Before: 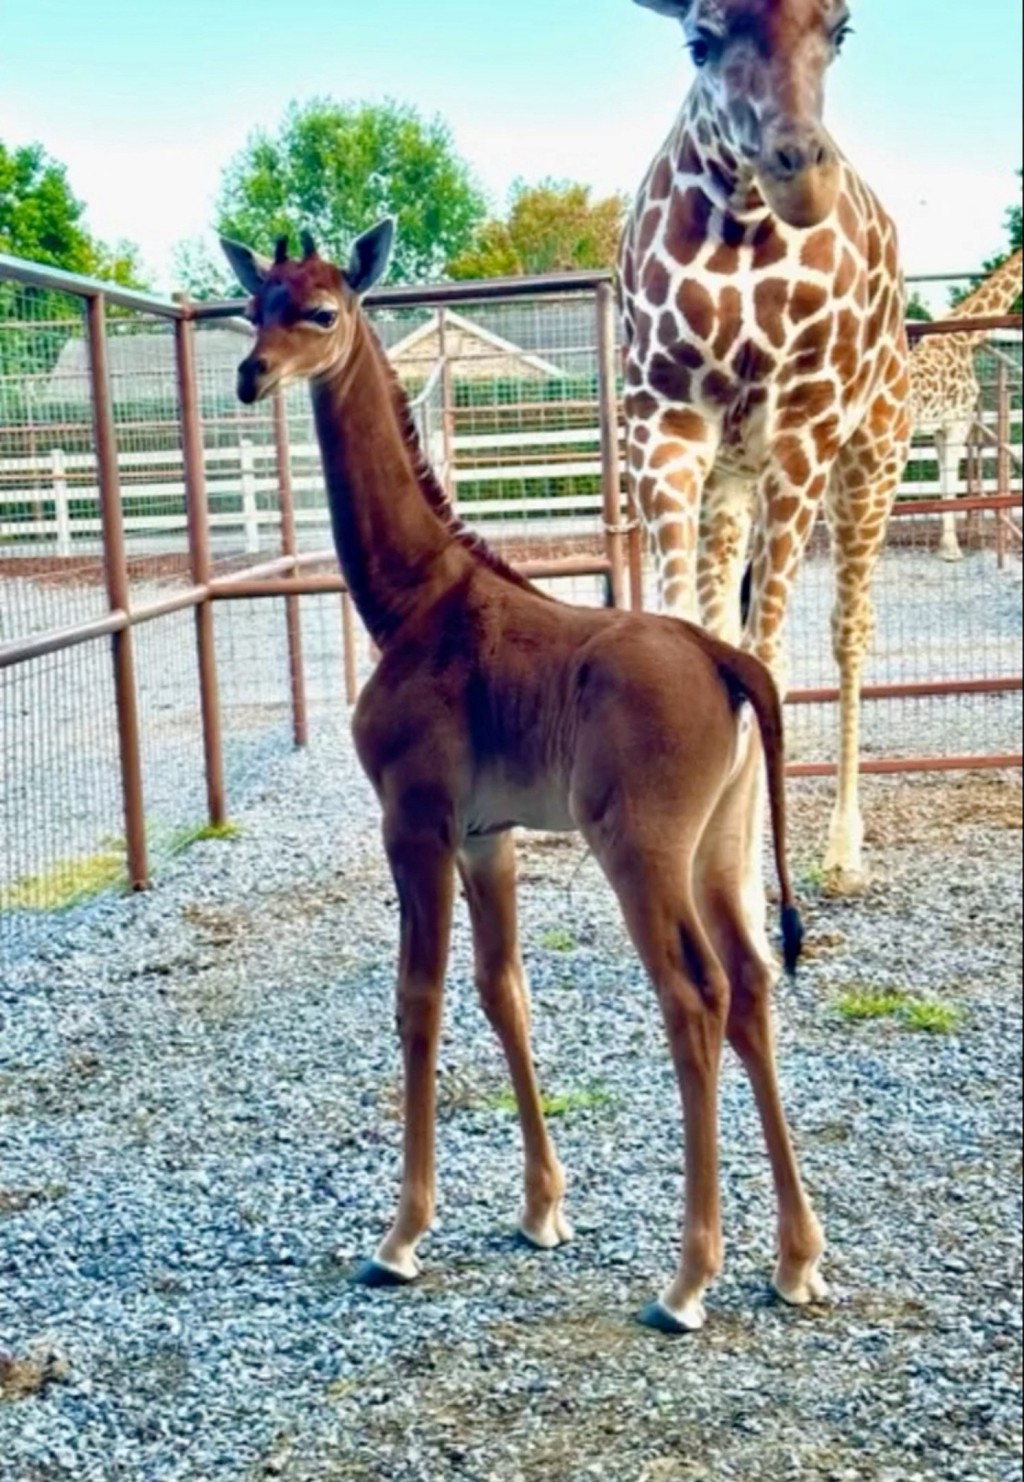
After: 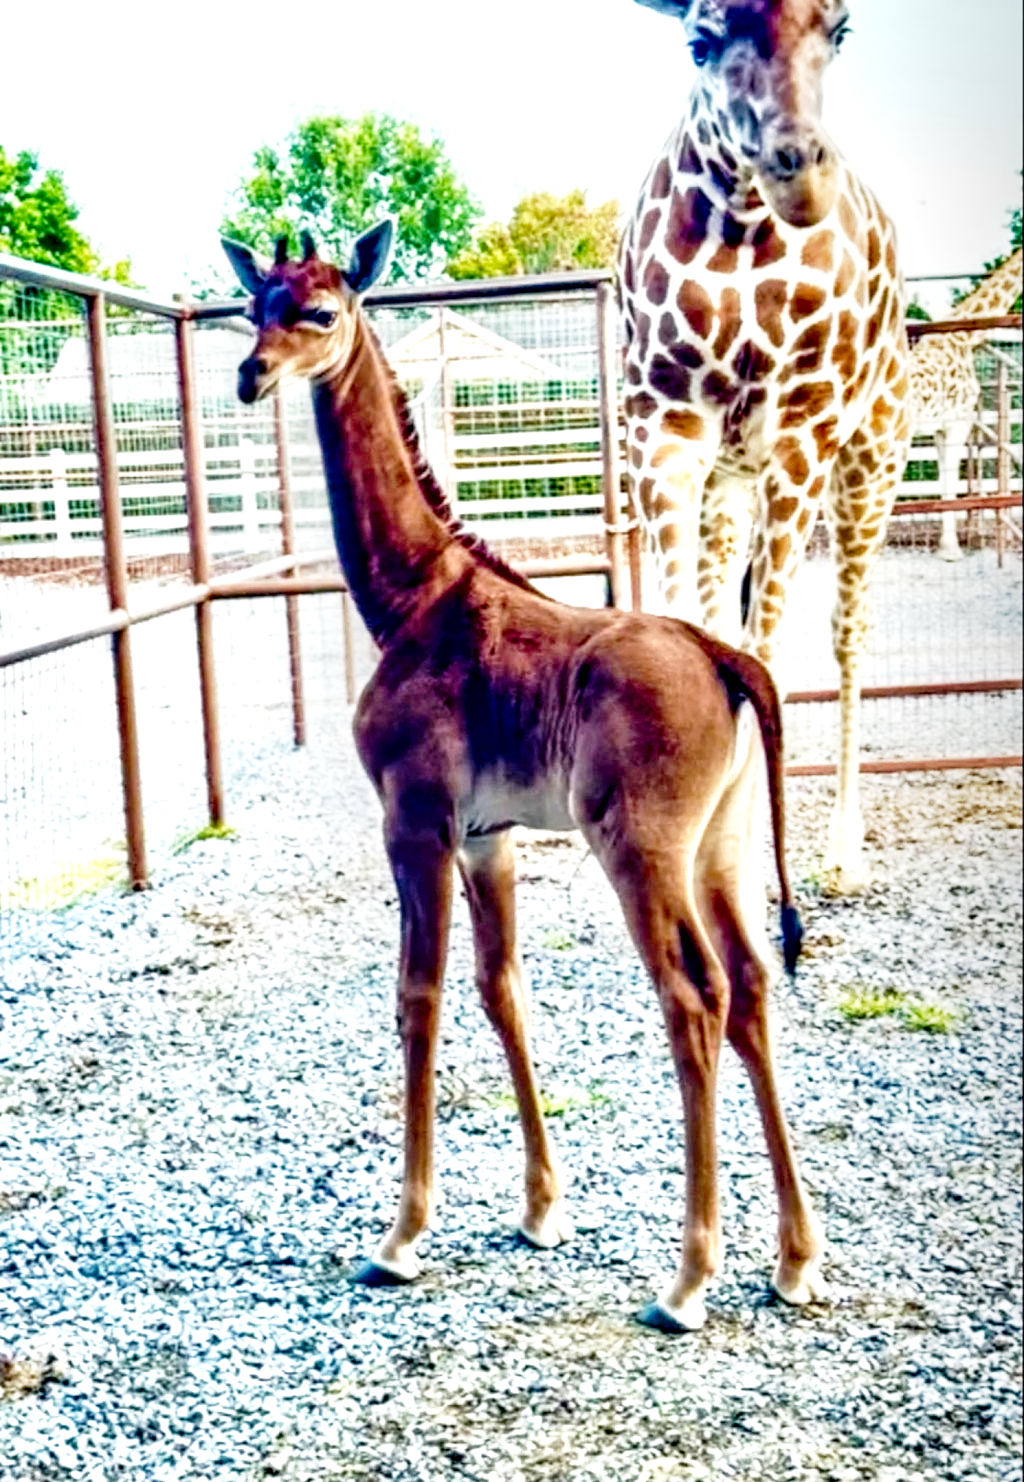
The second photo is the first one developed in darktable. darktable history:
local contrast: highlights 19%, detail 186%
exposure: exposure 0.648 EV, compensate highlight preservation false
base curve: curves: ch0 [(0, 0) (0.028, 0.03) (0.121, 0.232) (0.46, 0.748) (0.859, 0.968) (1, 1)], preserve colors none
